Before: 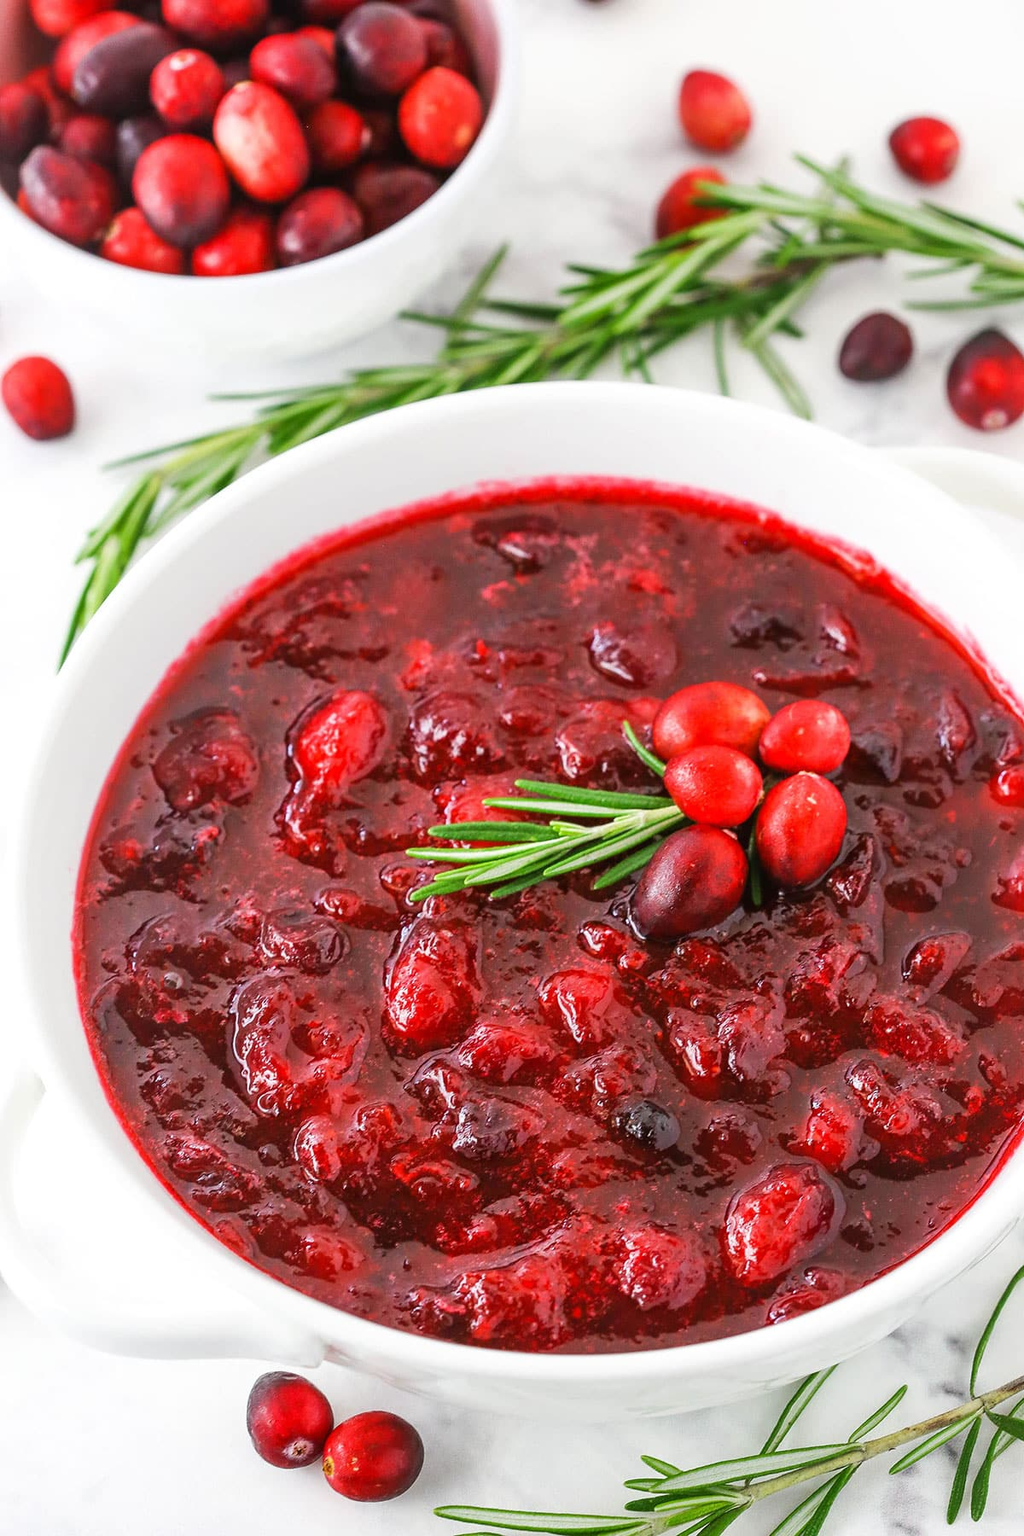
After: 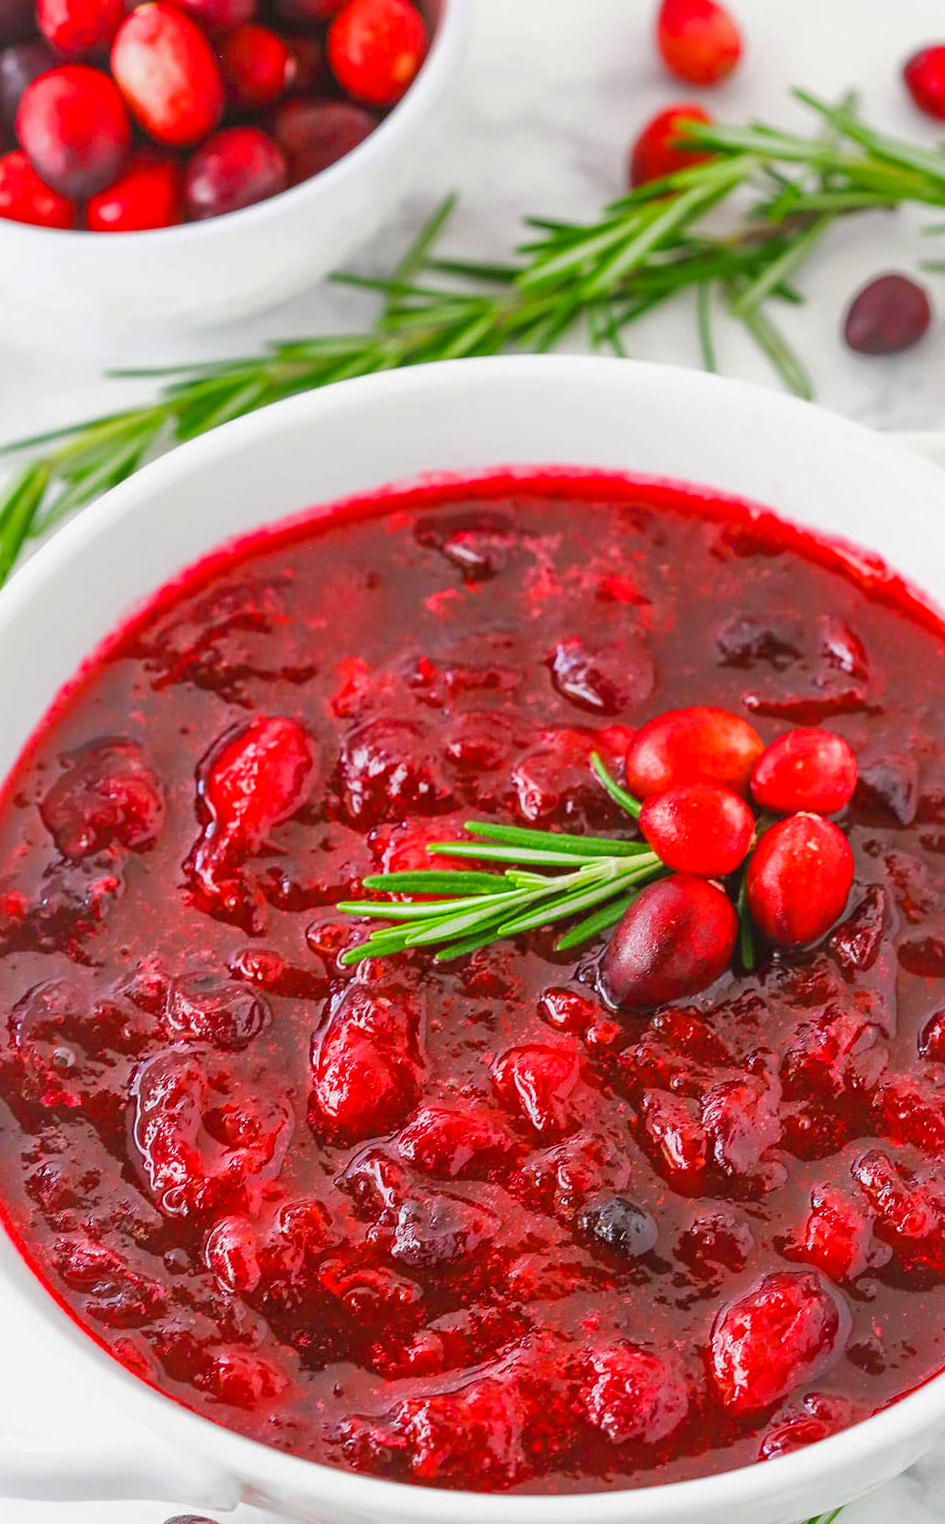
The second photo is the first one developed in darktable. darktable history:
crop: left 11.643%, top 5.118%, right 9.561%, bottom 10.211%
exposure: black level correction 0, exposure 0.199 EV, compensate highlight preservation false
color balance rgb: perceptual saturation grading › global saturation 19.618%, contrast -10.01%
shadows and highlights: on, module defaults
